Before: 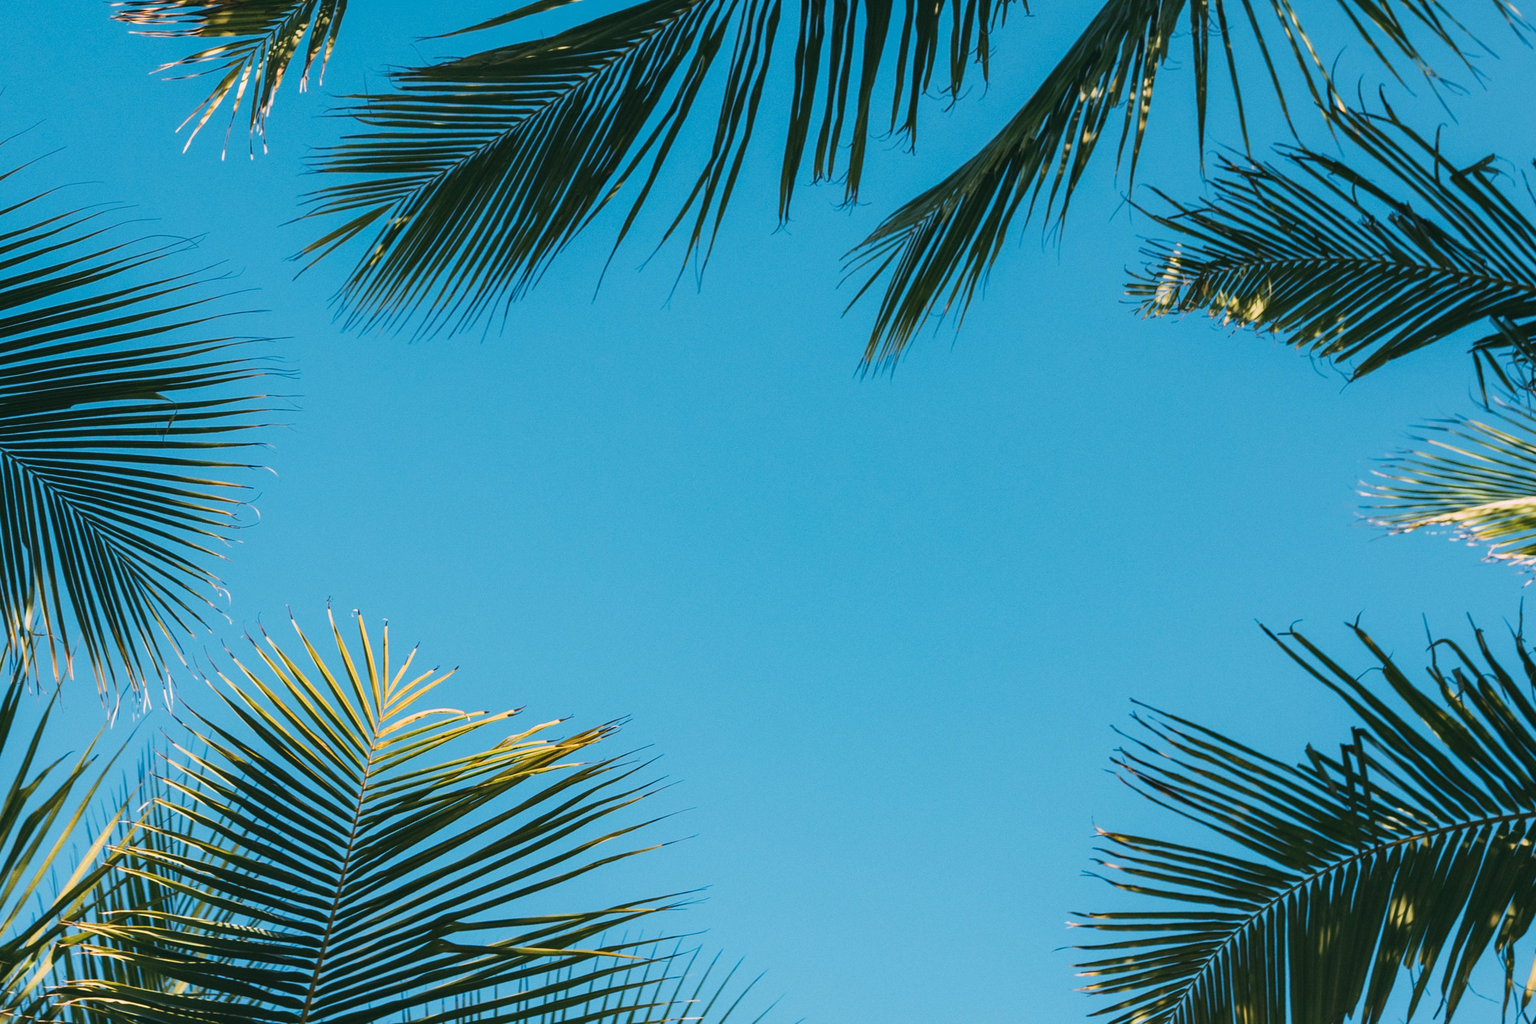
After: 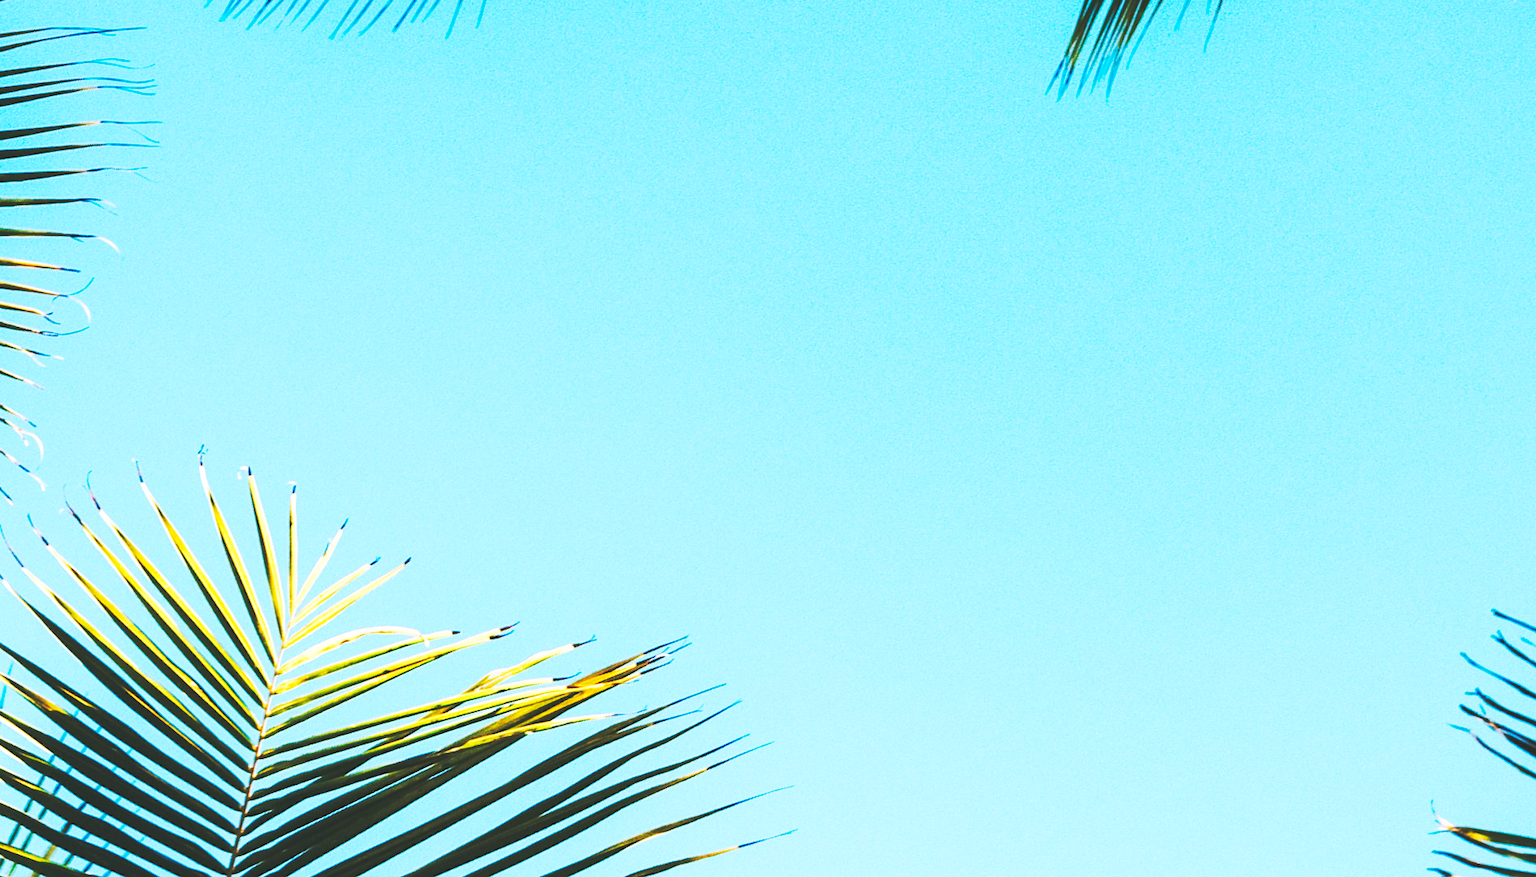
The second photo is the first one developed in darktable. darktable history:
crop: left 13.312%, top 31.28%, right 24.627%, bottom 15.582%
base curve: curves: ch0 [(0, 0.015) (0.085, 0.116) (0.134, 0.298) (0.19, 0.545) (0.296, 0.764) (0.599, 0.982) (1, 1)], preserve colors none
white balance: emerald 1
